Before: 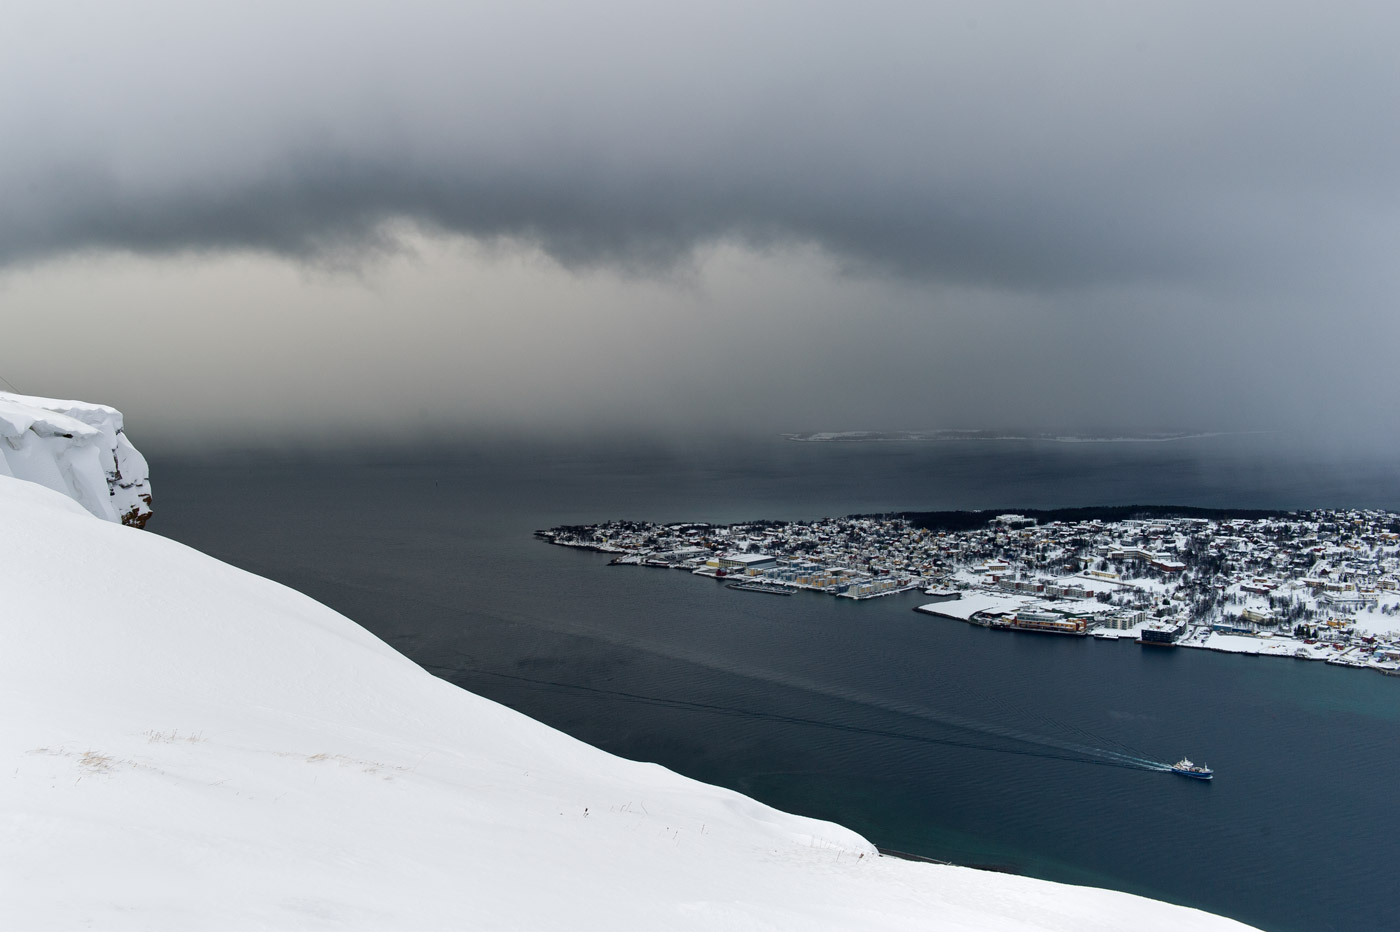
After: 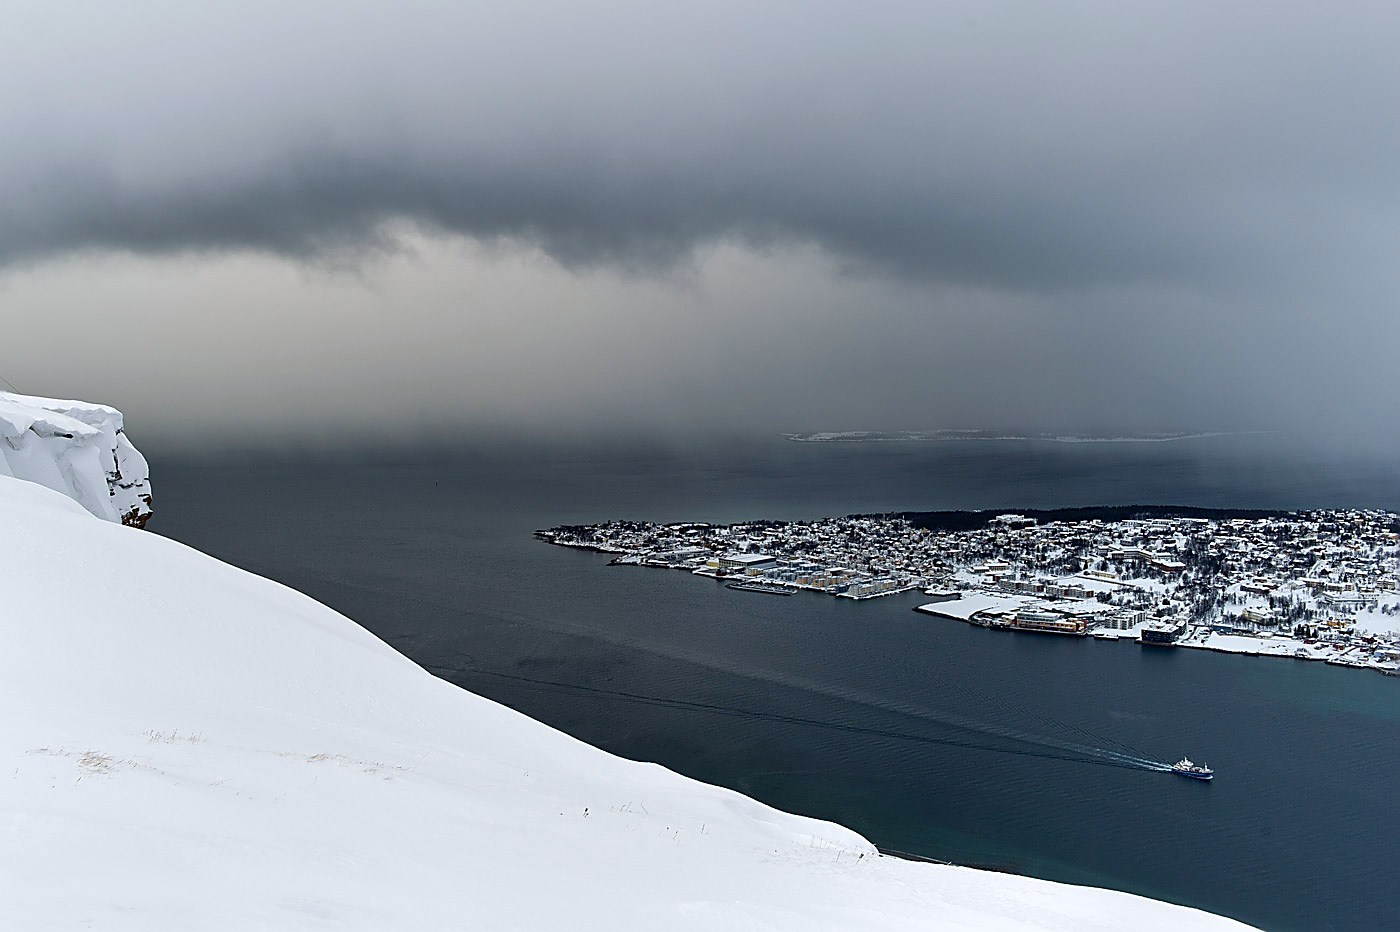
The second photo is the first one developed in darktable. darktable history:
white balance: red 0.988, blue 1.017
tone equalizer: on, module defaults
sharpen: radius 1.4, amount 1.25, threshold 0.7
